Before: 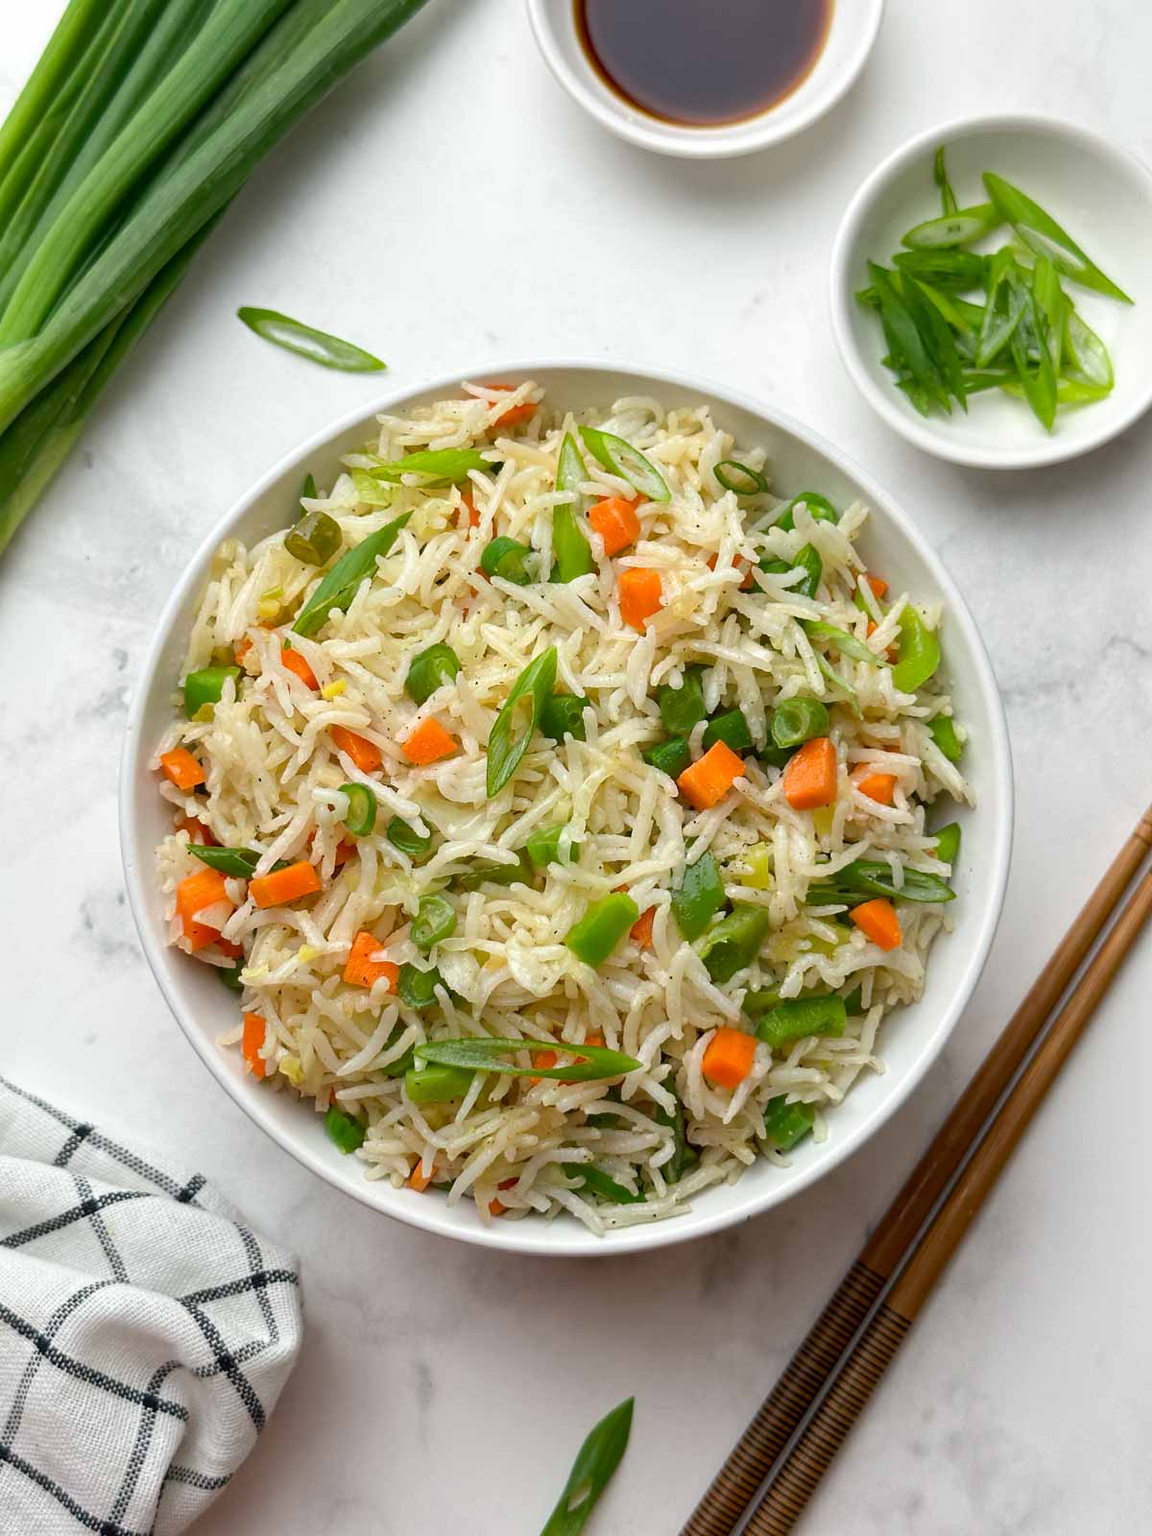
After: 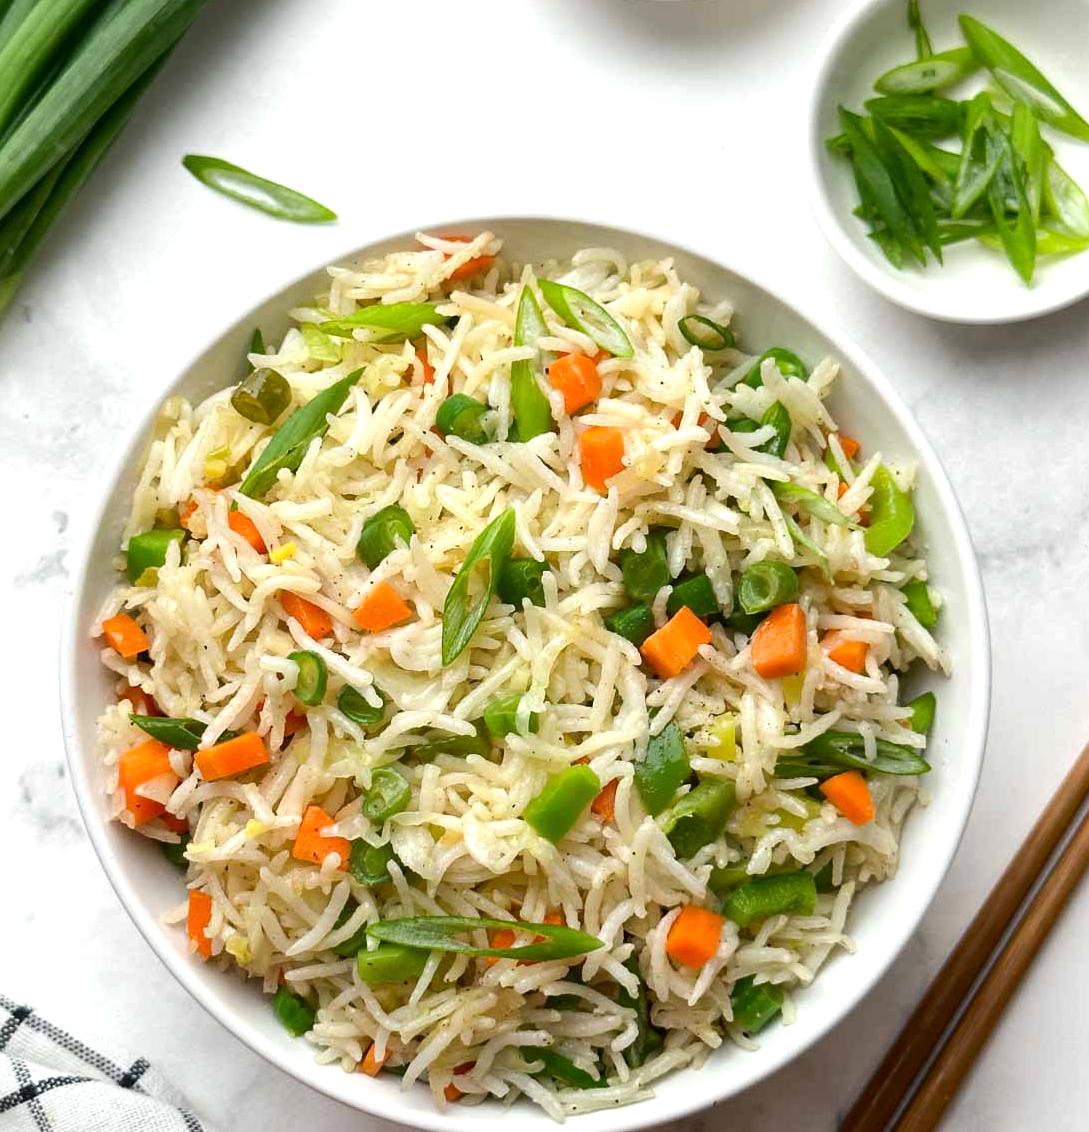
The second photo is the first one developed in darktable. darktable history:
crop: left 5.5%, top 10.329%, right 3.745%, bottom 18.865%
tone equalizer: -8 EV -0.431 EV, -7 EV -0.389 EV, -6 EV -0.333 EV, -5 EV -0.201 EV, -3 EV 0.201 EV, -2 EV 0.328 EV, -1 EV 0.377 EV, +0 EV 0.428 EV, edges refinement/feathering 500, mask exposure compensation -1.57 EV, preserve details no
